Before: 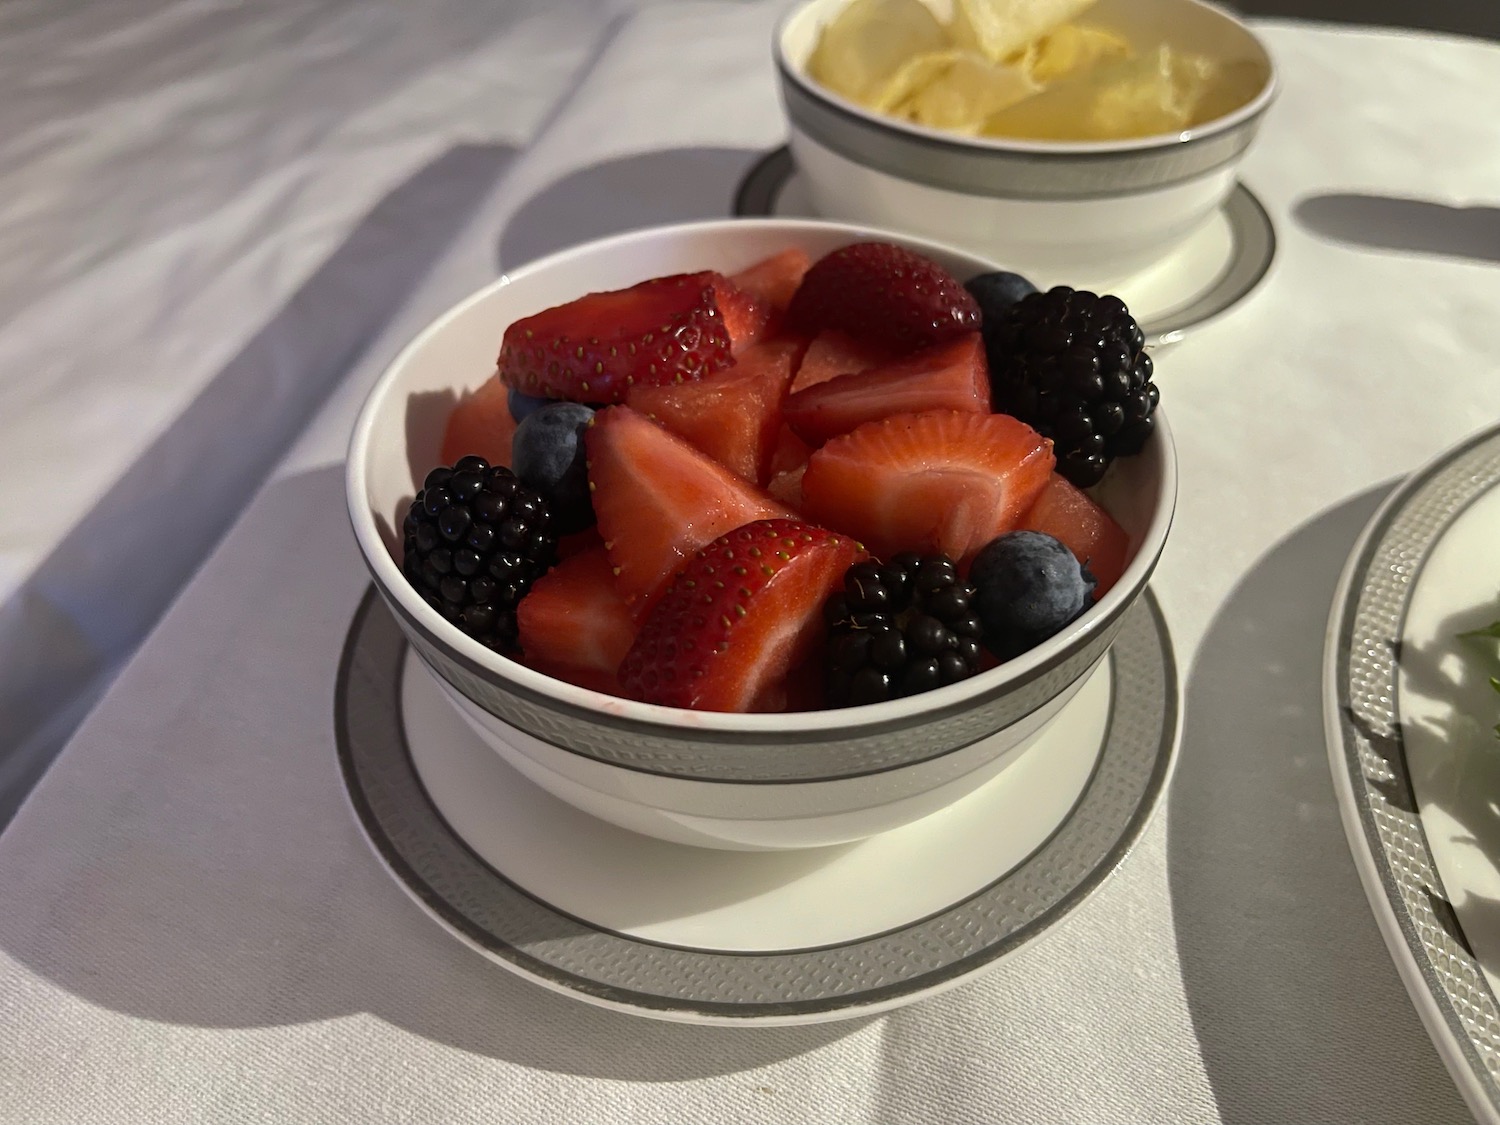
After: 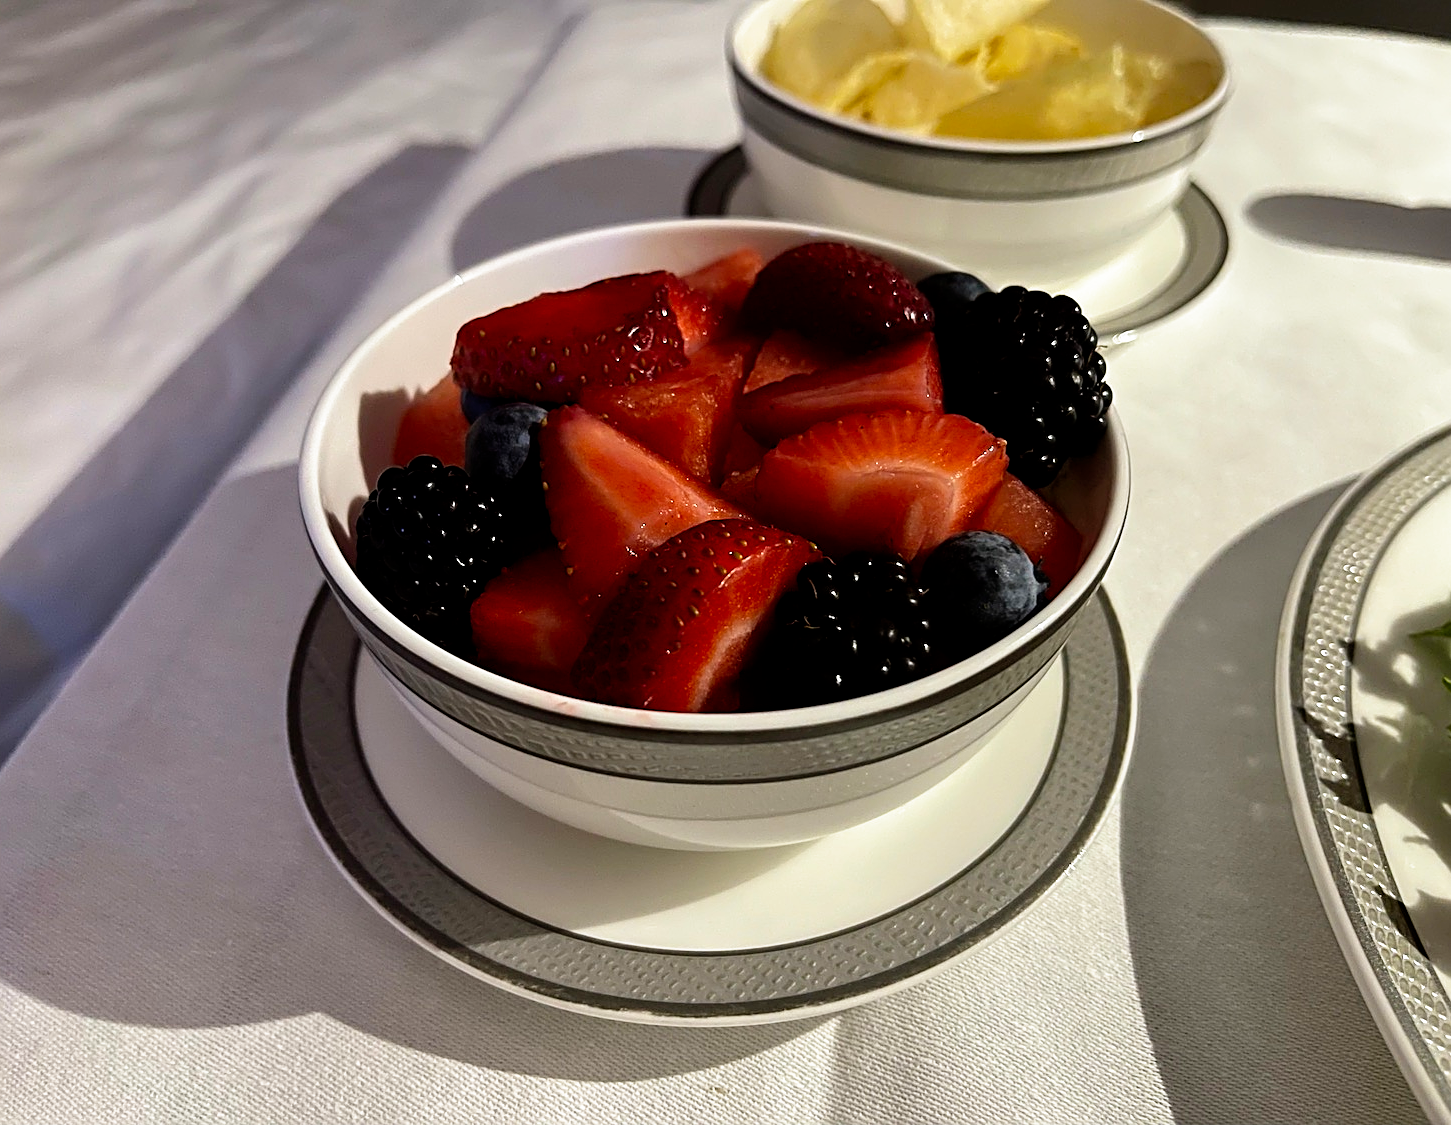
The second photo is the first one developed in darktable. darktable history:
sharpen: on, module defaults
crop and rotate: left 3.238%
filmic rgb: black relative exposure -8.7 EV, white relative exposure 2.7 EV, threshold 3 EV, target black luminance 0%, hardness 6.25, latitude 76.53%, contrast 1.326, shadows ↔ highlights balance -0.349%, preserve chrominance no, color science v4 (2020), enable highlight reconstruction true
